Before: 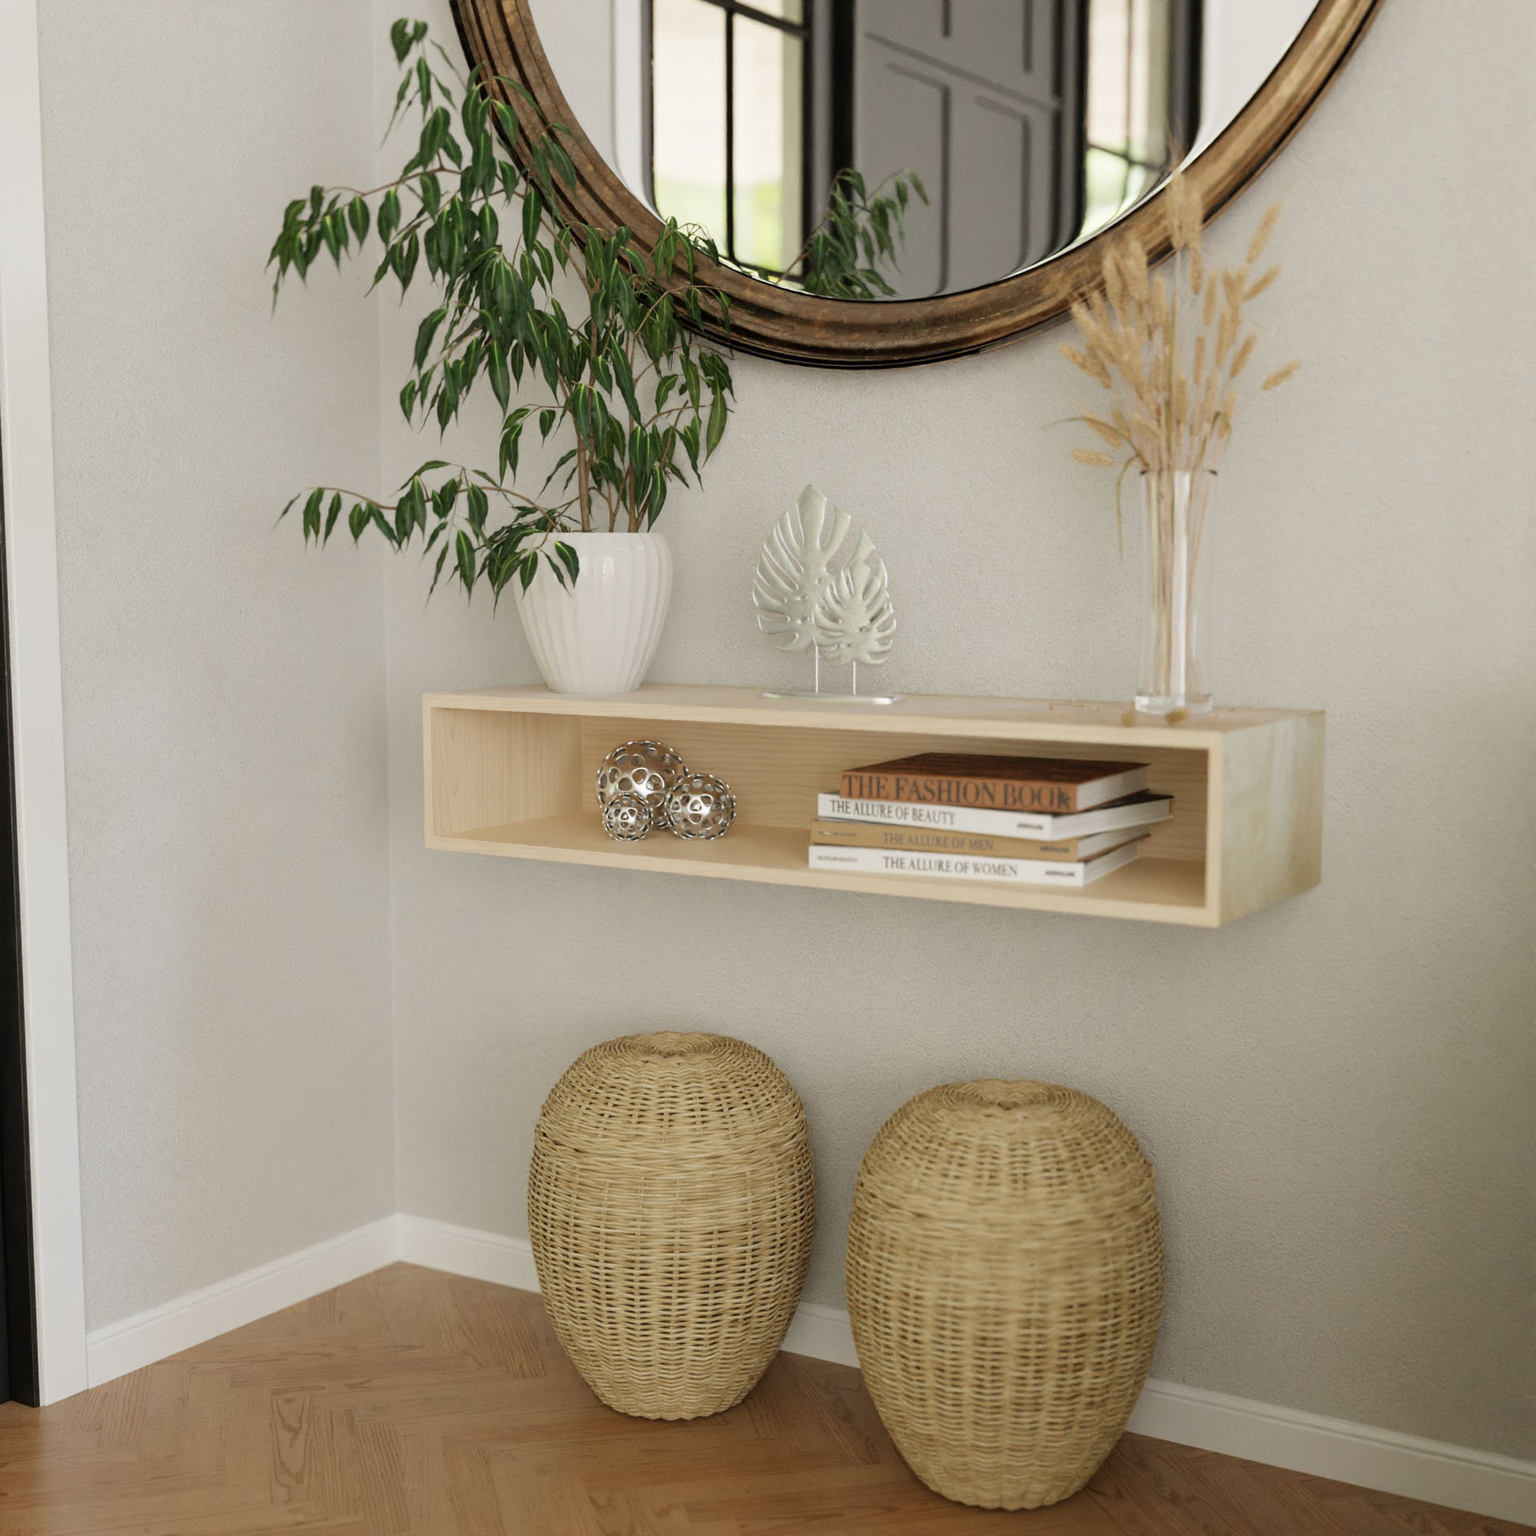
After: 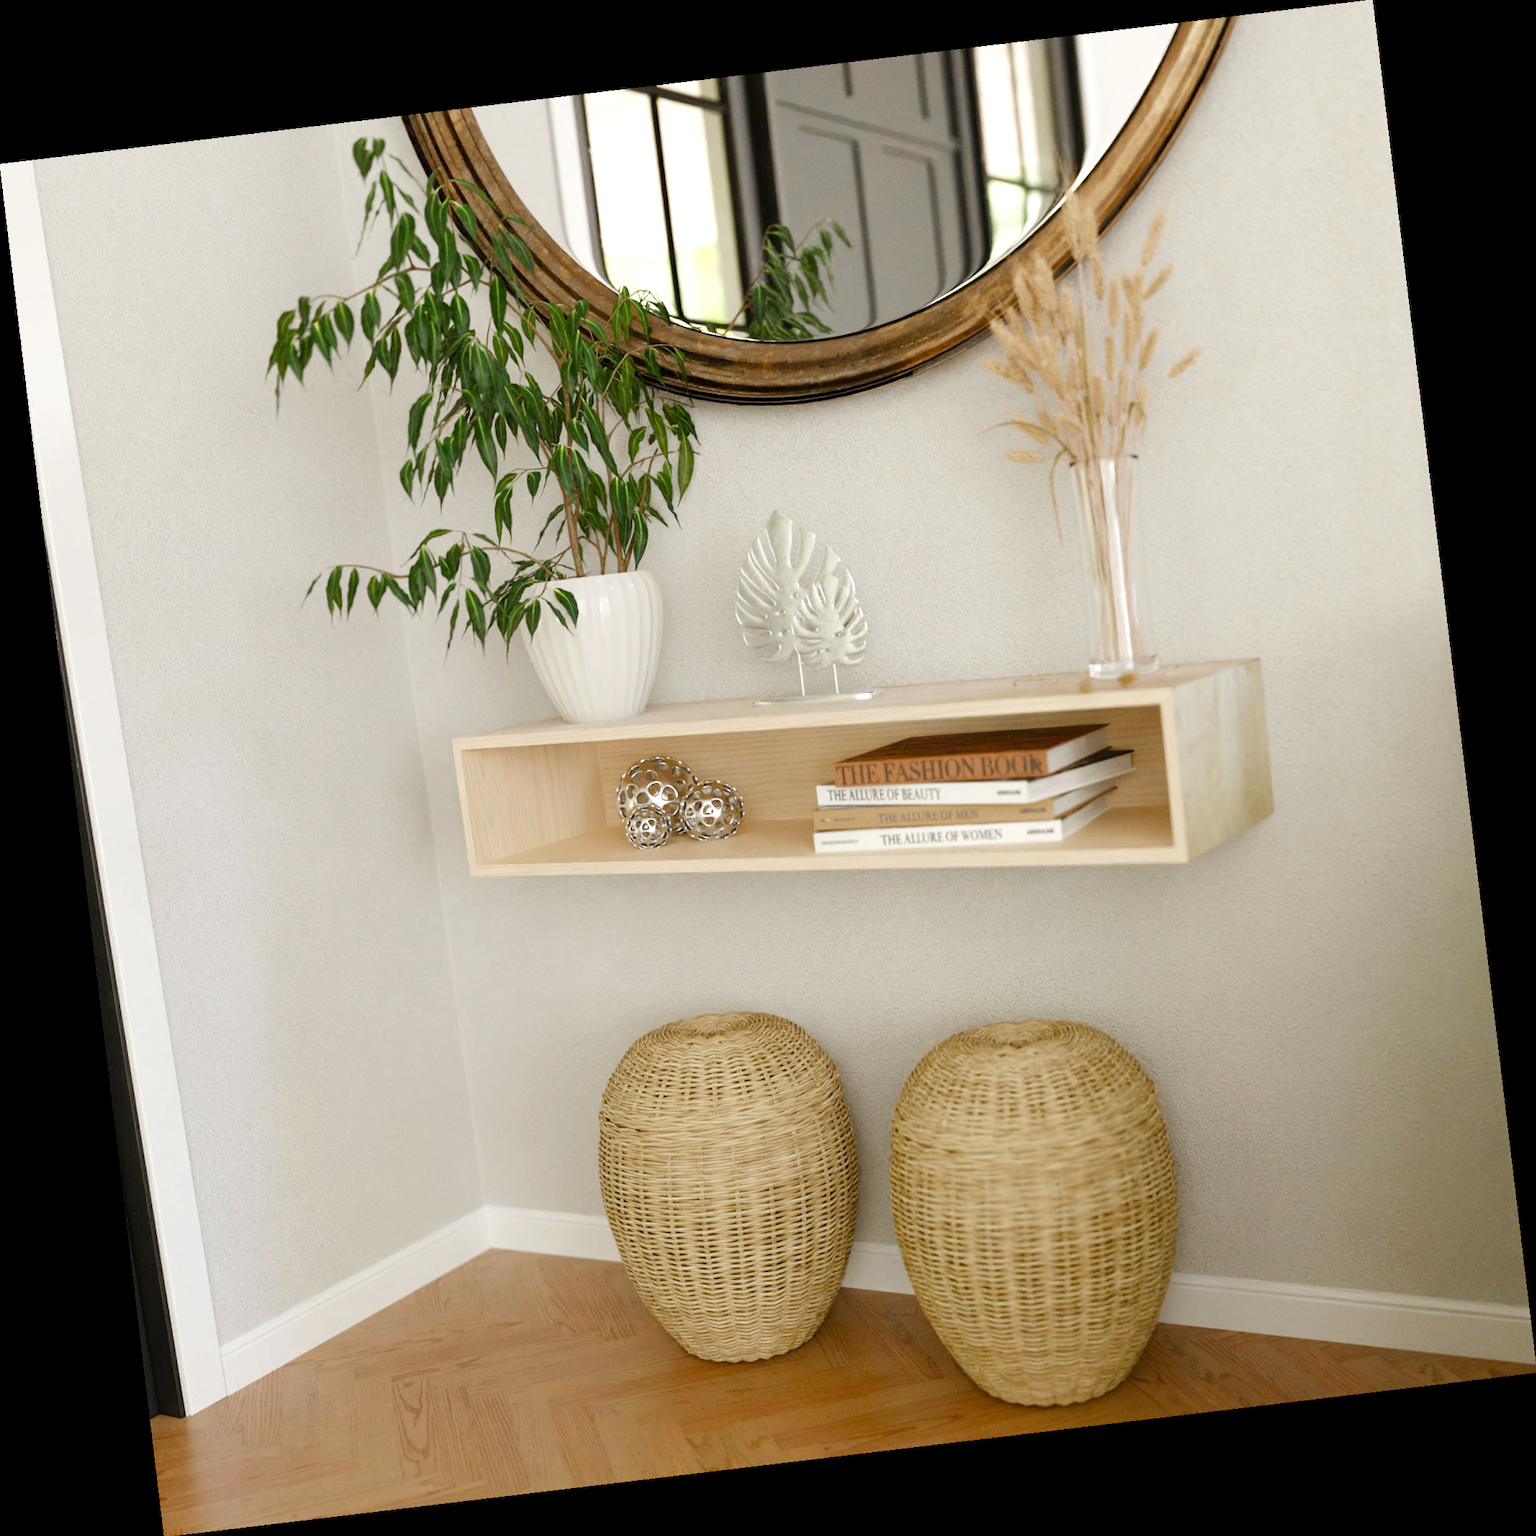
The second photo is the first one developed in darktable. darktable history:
color balance rgb: perceptual saturation grading › global saturation 20%, perceptual saturation grading › highlights -50%, perceptual saturation grading › shadows 30%, perceptual brilliance grading › global brilliance 10%, perceptual brilliance grading › shadows 15%
rotate and perspective: rotation -6.83°, automatic cropping off
